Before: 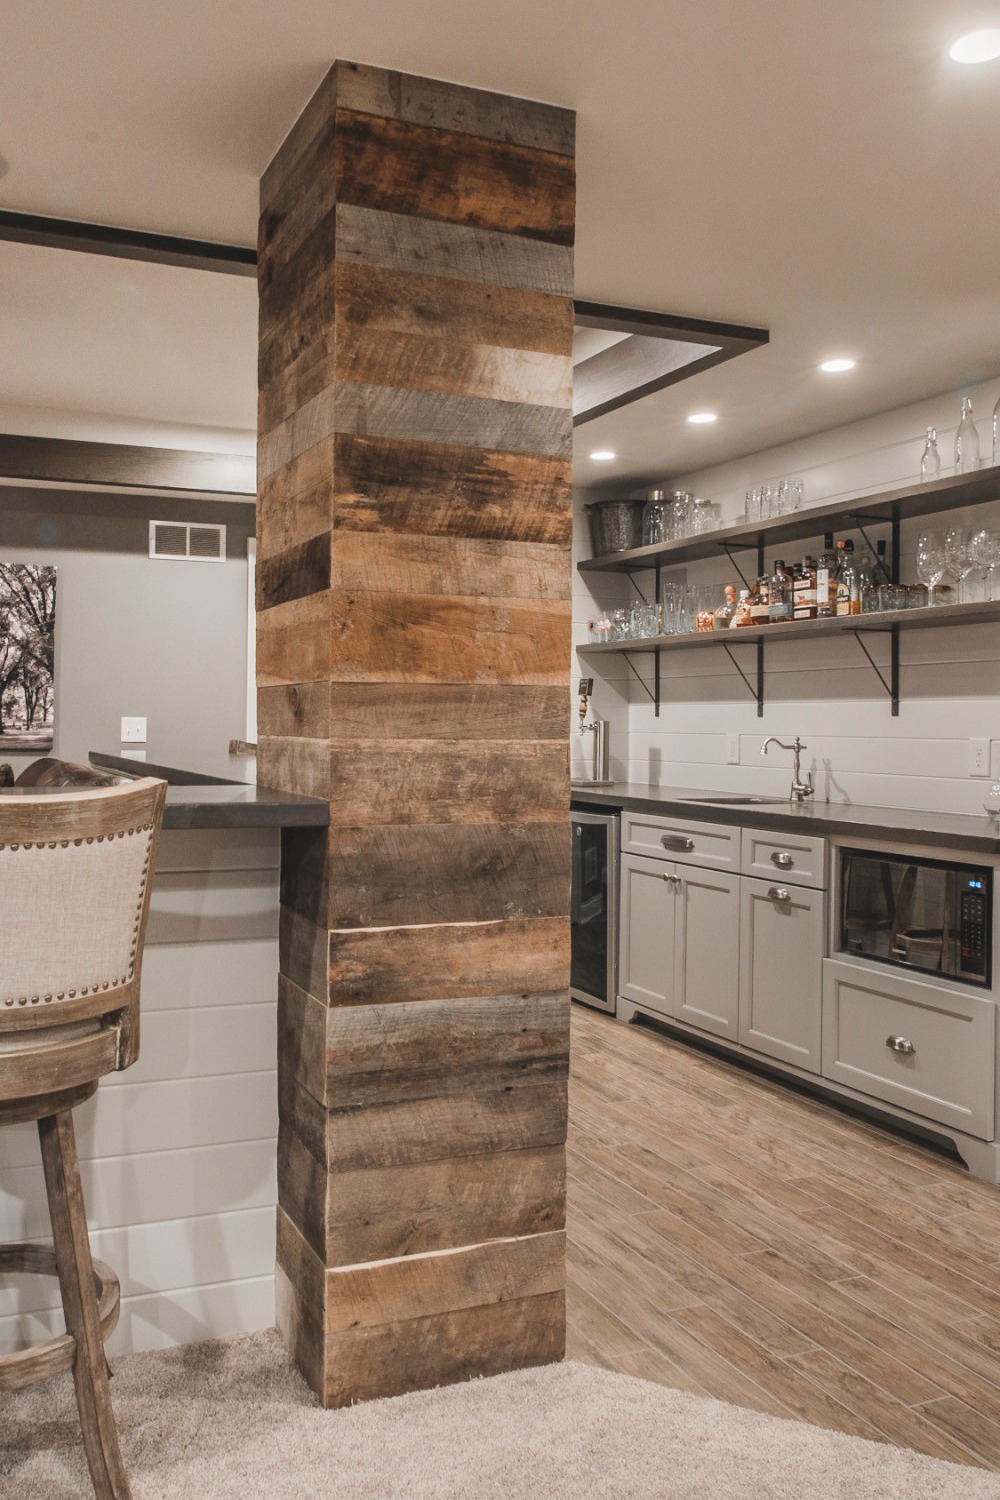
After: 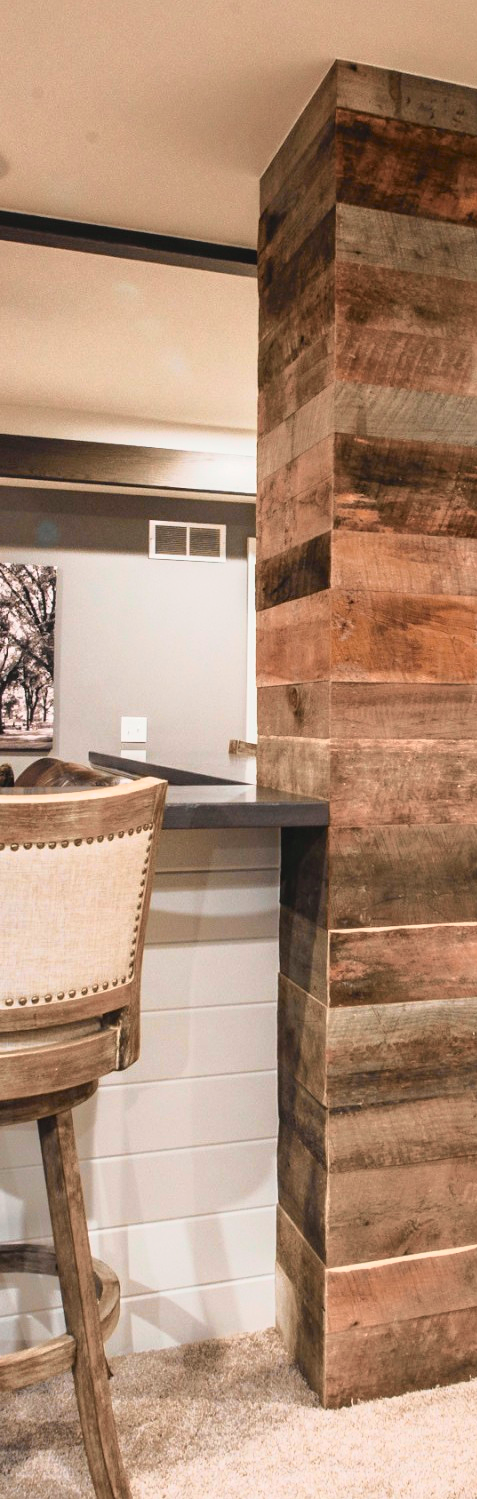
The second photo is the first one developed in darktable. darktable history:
crop and rotate: left 0.052%, top 0%, right 52.213%
tone curve: curves: ch0 [(0, 0) (0.105, 0.068) (0.195, 0.162) (0.283, 0.283) (0.384, 0.404) (0.485, 0.531) (0.638, 0.681) (0.795, 0.879) (1, 0.977)]; ch1 [(0, 0) (0.161, 0.092) (0.35, 0.33) (0.379, 0.401) (0.456, 0.469) (0.504, 0.5) (0.512, 0.514) (0.58, 0.597) (0.635, 0.646) (1, 1)]; ch2 [(0, 0) (0.371, 0.362) (0.437, 0.437) (0.5, 0.5) (0.53, 0.523) (0.56, 0.58) (0.622, 0.606) (1, 1)], color space Lab, independent channels, preserve colors none
color balance rgb: perceptual saturation grading › global saturation 25.582%, perceptual brilliance grading › highlights 7.888%, perceptual brilliance grading › mid-tones 4.107%, perceptual brilliance grading › shadows 2.431%
